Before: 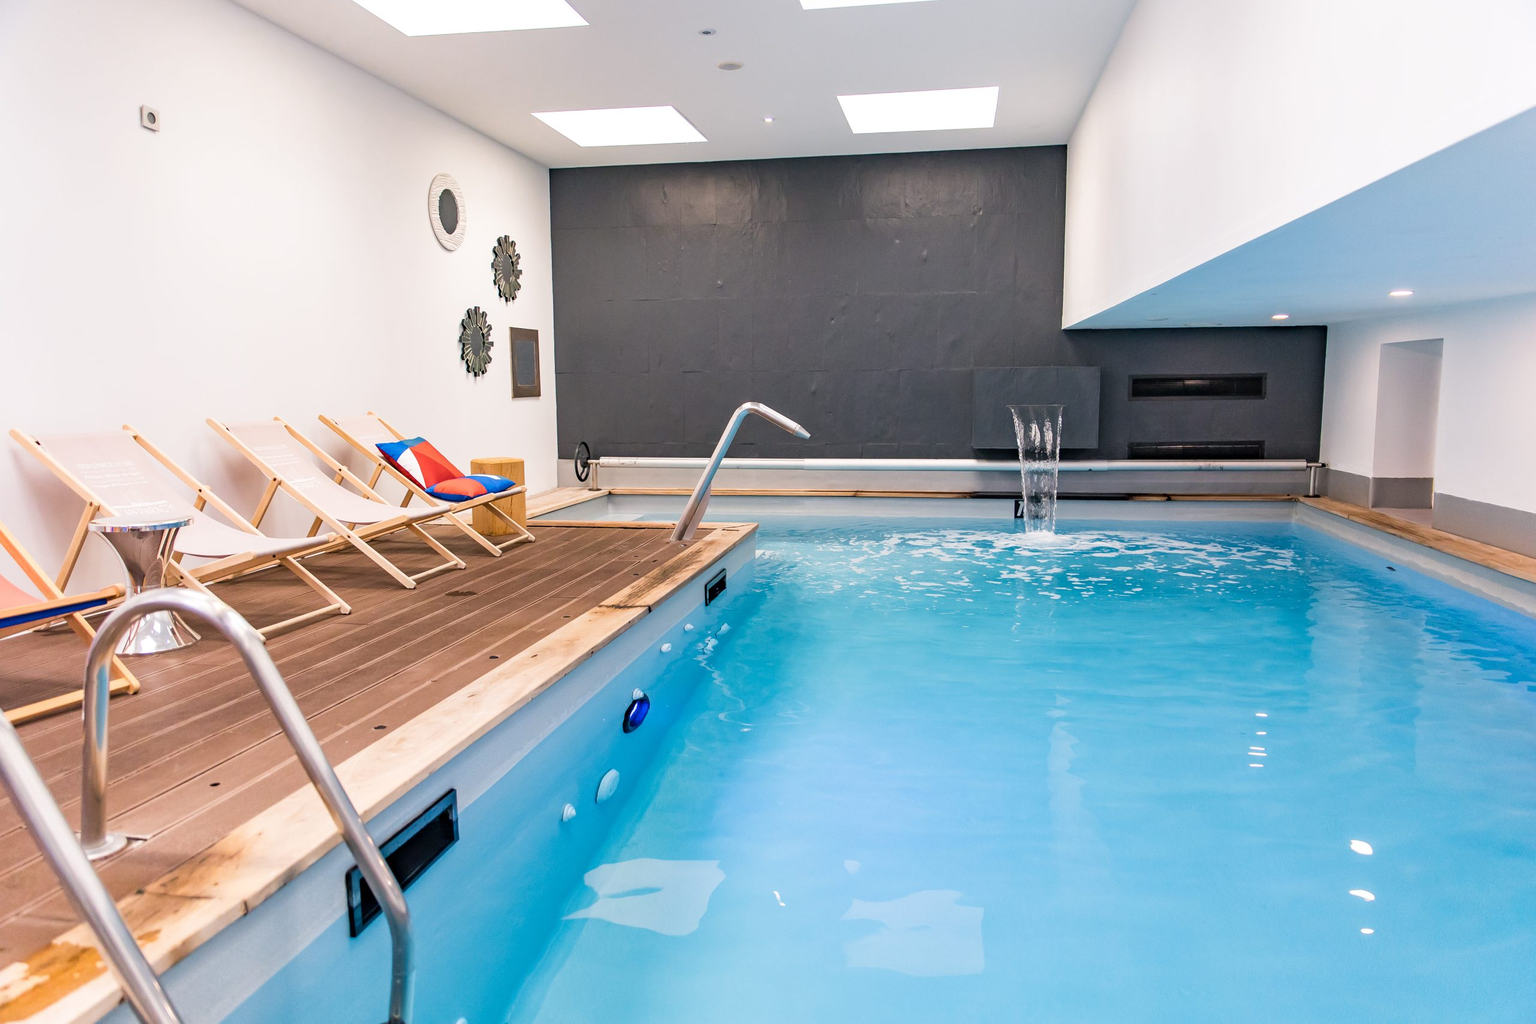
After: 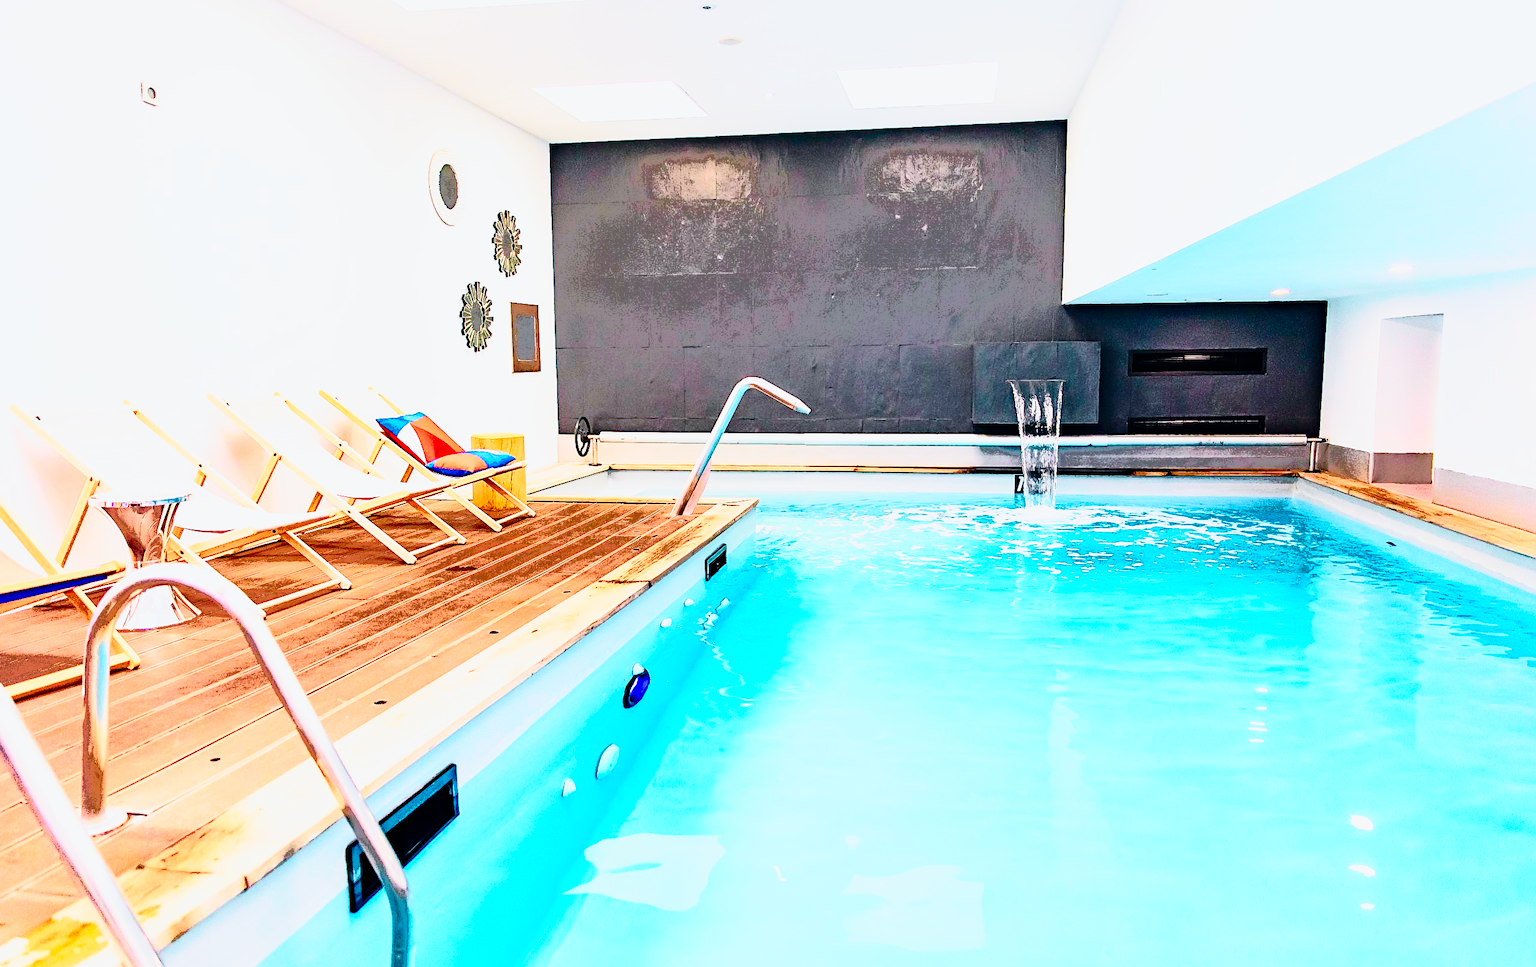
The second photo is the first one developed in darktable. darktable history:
crop and rotate: top 2.479%, bottom 3.018%
sharpen: on, module defaults
shadows and highlights: shadows -20, white point adjustment -2, highlights -35
fill light: exposure -0.73 EV, center 0.69, width 2.2
tone curve: curves: ch0 [(0, 0) (0.051, 0.047) (0.102, 0.099) (0.258, 0.29) (0.442, 0.527) (0.695, 0.804) (0.88, 0.952) (1, 1)]; ch1 [(0, 0) (0.339, 0.298) (0.402, 0.363) (0.444, 0.415) (0.485, 0.469) (0.494, 0.493) (0.504, 0.501) (0.525, 0.534) (0.555, 0.593) (0.594, 0.648) (1, 1)]; ch2 [(0, 0) (0.48, 0.48) (0.504, 0.5) (0.535, 0.557) (0.581, 0.623) (0.649, 0.683) (0.824, 0.815) (1, 1)], color space Lab, independent channels, preserve colors none
contrast brightness saturation: contrast 0.19, brightness -0.11, saturation 0.21
base curve: curves: ch0 [(0, 0) (0, 0) (0.002, 0.001) (0.008, 0.003) (0.019, 0.011) (0.037, 0.037) (0.064, 0.11) (0.102, 0.232) (0.152, 0.379) (0.216, 0.524) (0.296, 0.665) (0.394, 0.789) (0.512, 0.881) (0.651, 0.945) (0.813, 0.986) (1, 1)], preserve colors none
